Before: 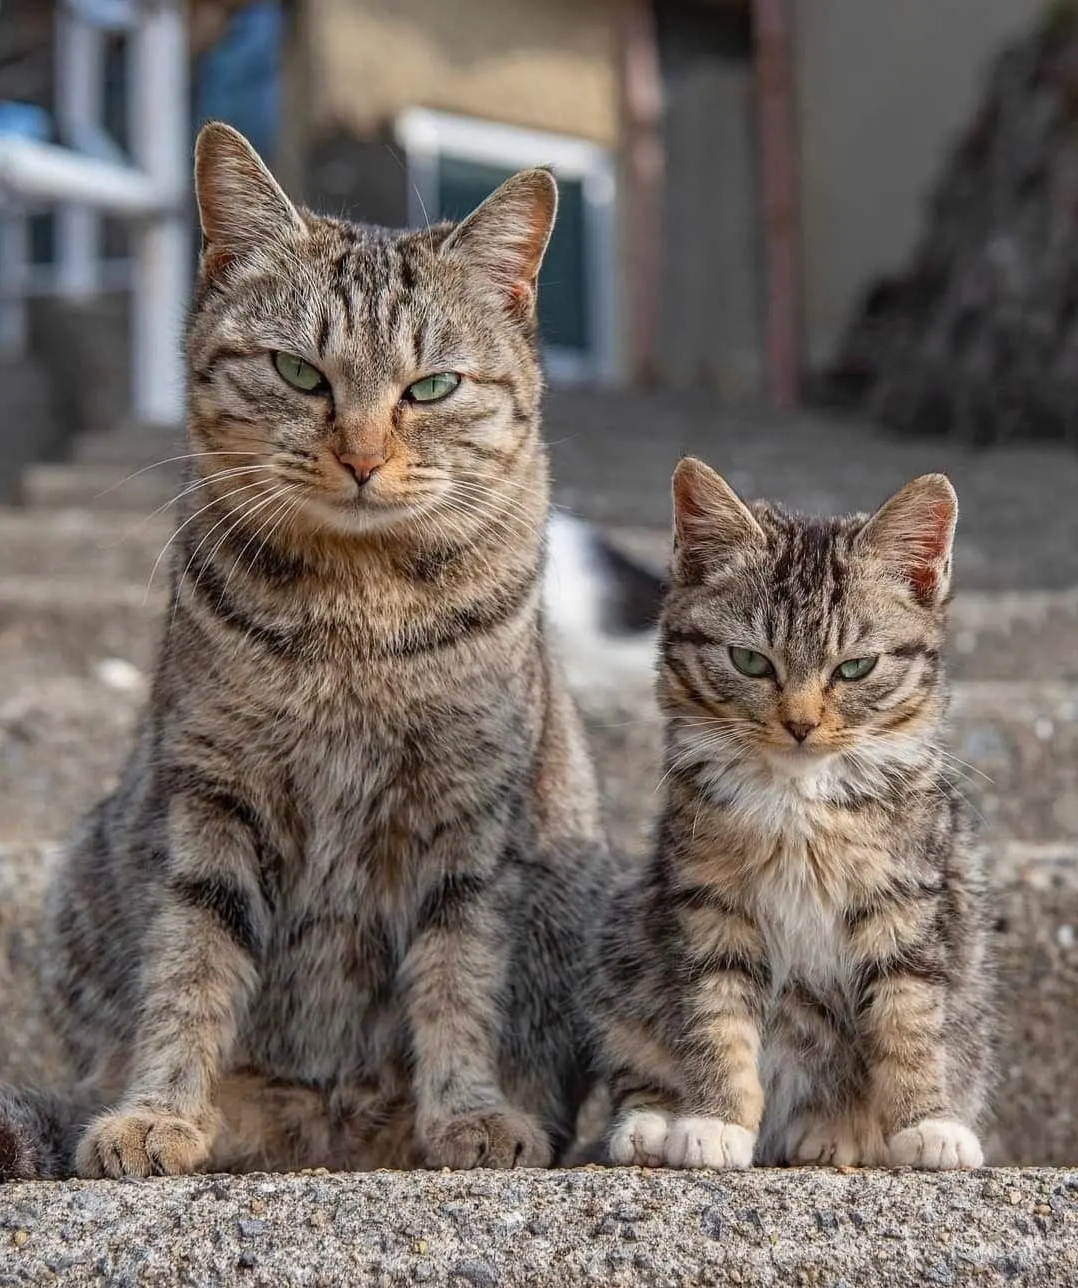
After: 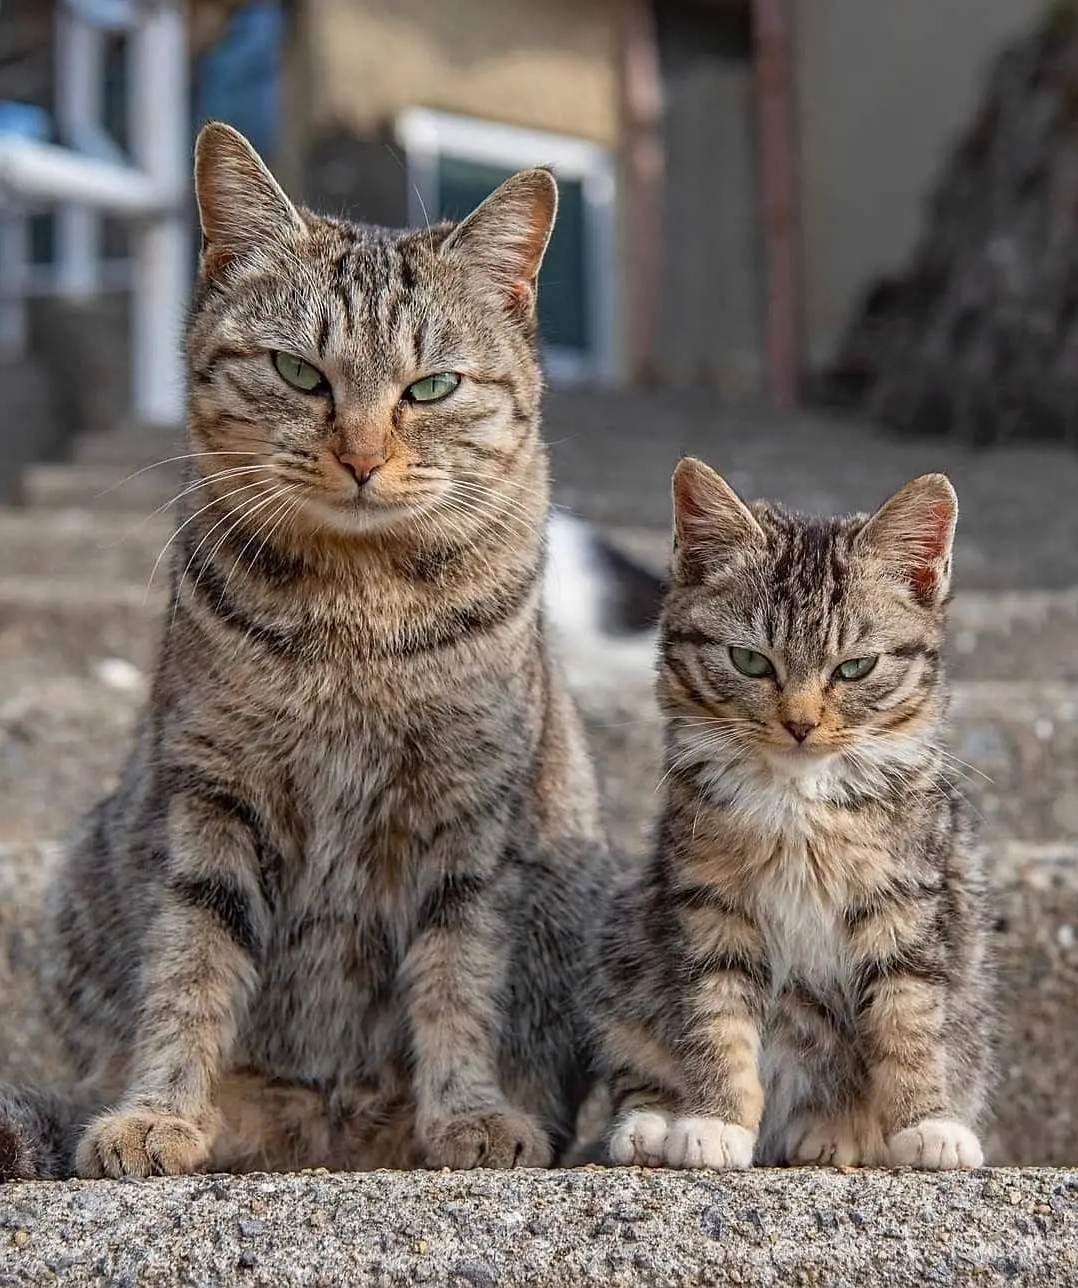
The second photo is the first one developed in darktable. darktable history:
sharpen: radius 1.482, amount 0.406, threshold 1.538
